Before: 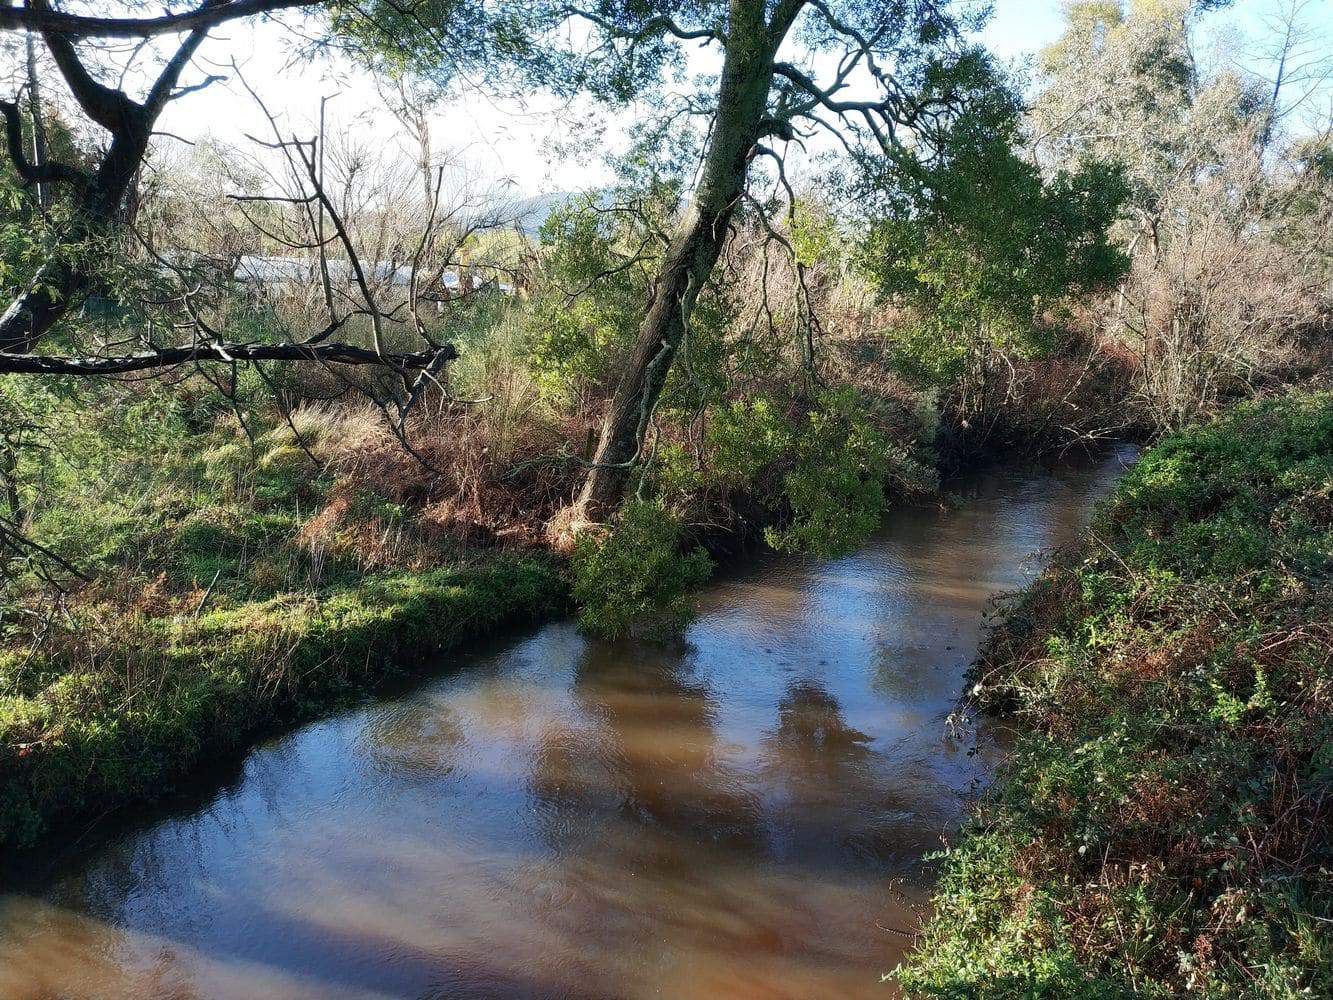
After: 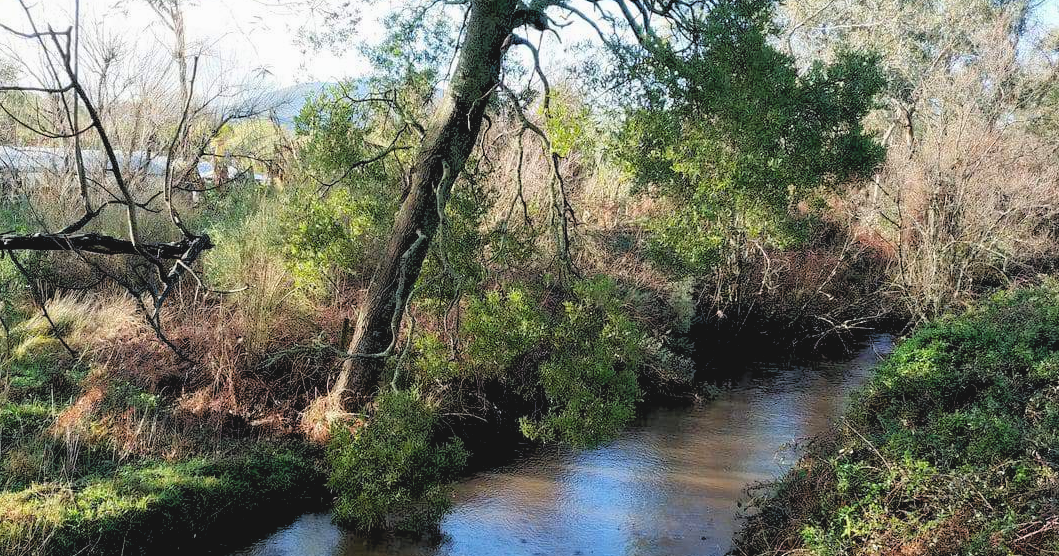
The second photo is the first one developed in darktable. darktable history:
crop: left 18.38%, top 11.092%, right 2.134%, bottom 33.217%
contrast brightness saturation: contrast -0.1, brightness 0.05, saturation 0.08
rgb levels: levels [[0.013, 0.434, 0.89], [0, 0.5, 1], [0, 0.5, 1]]
